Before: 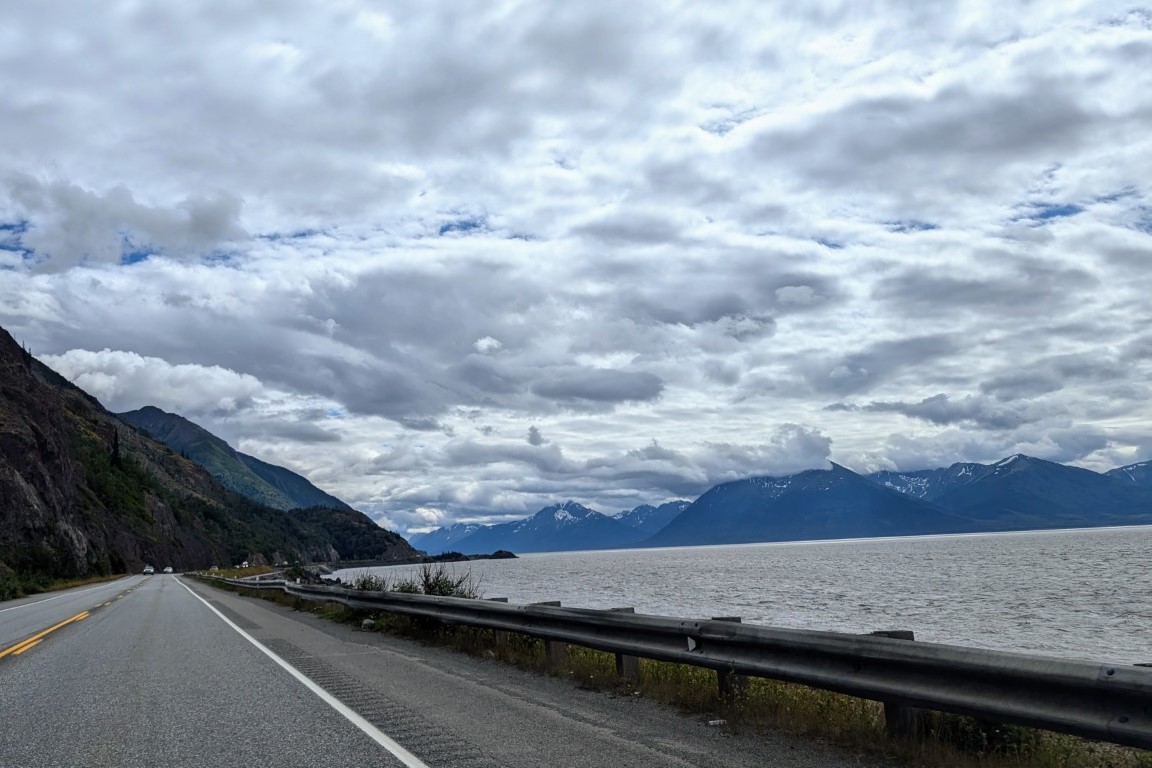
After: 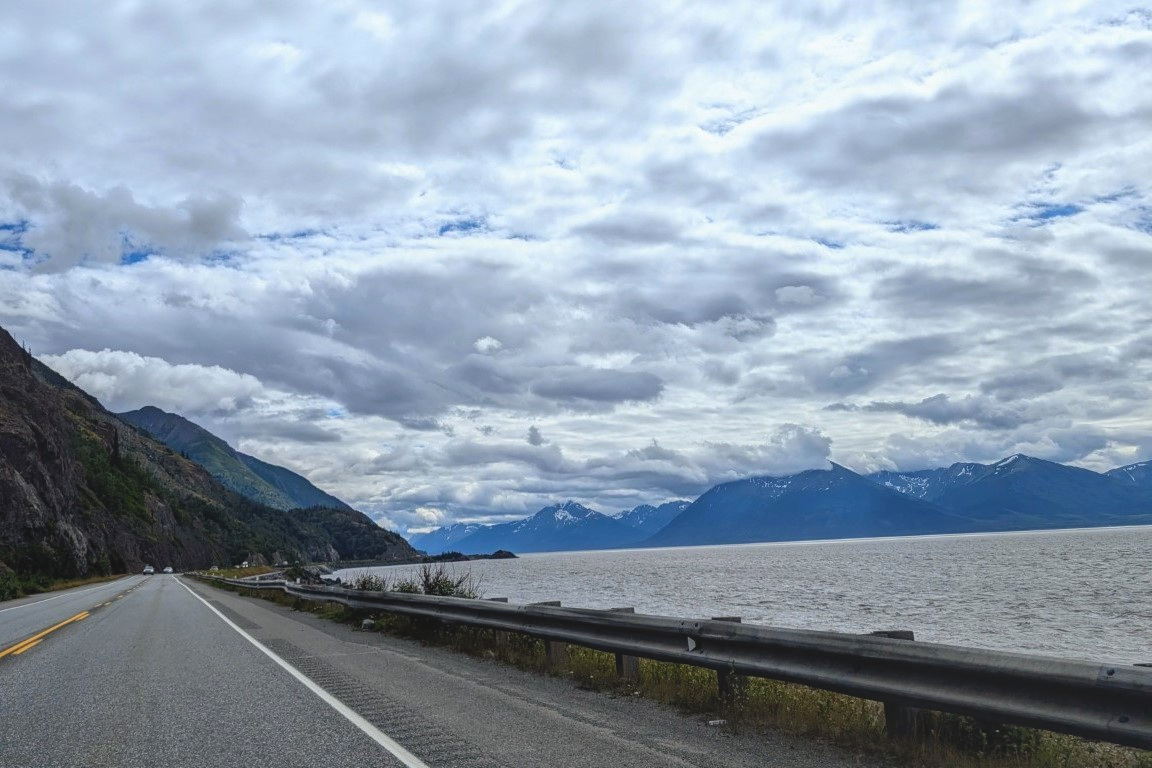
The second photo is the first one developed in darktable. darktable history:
local contrast: highlights 47%, shadows 7%, detail 101%
color zones: curves: ch0 [(0.068, 0.464) (0.25, 0.5) (0.48, 0.508) (0.75, 0.536) (0.886, 0.476) (0.967, 0.456)]; ch1 [(0.066, 0.456) (0.25, 0.5) (0.616, 0.508) (0.746, 0.56) (0.934, 0.444)]
